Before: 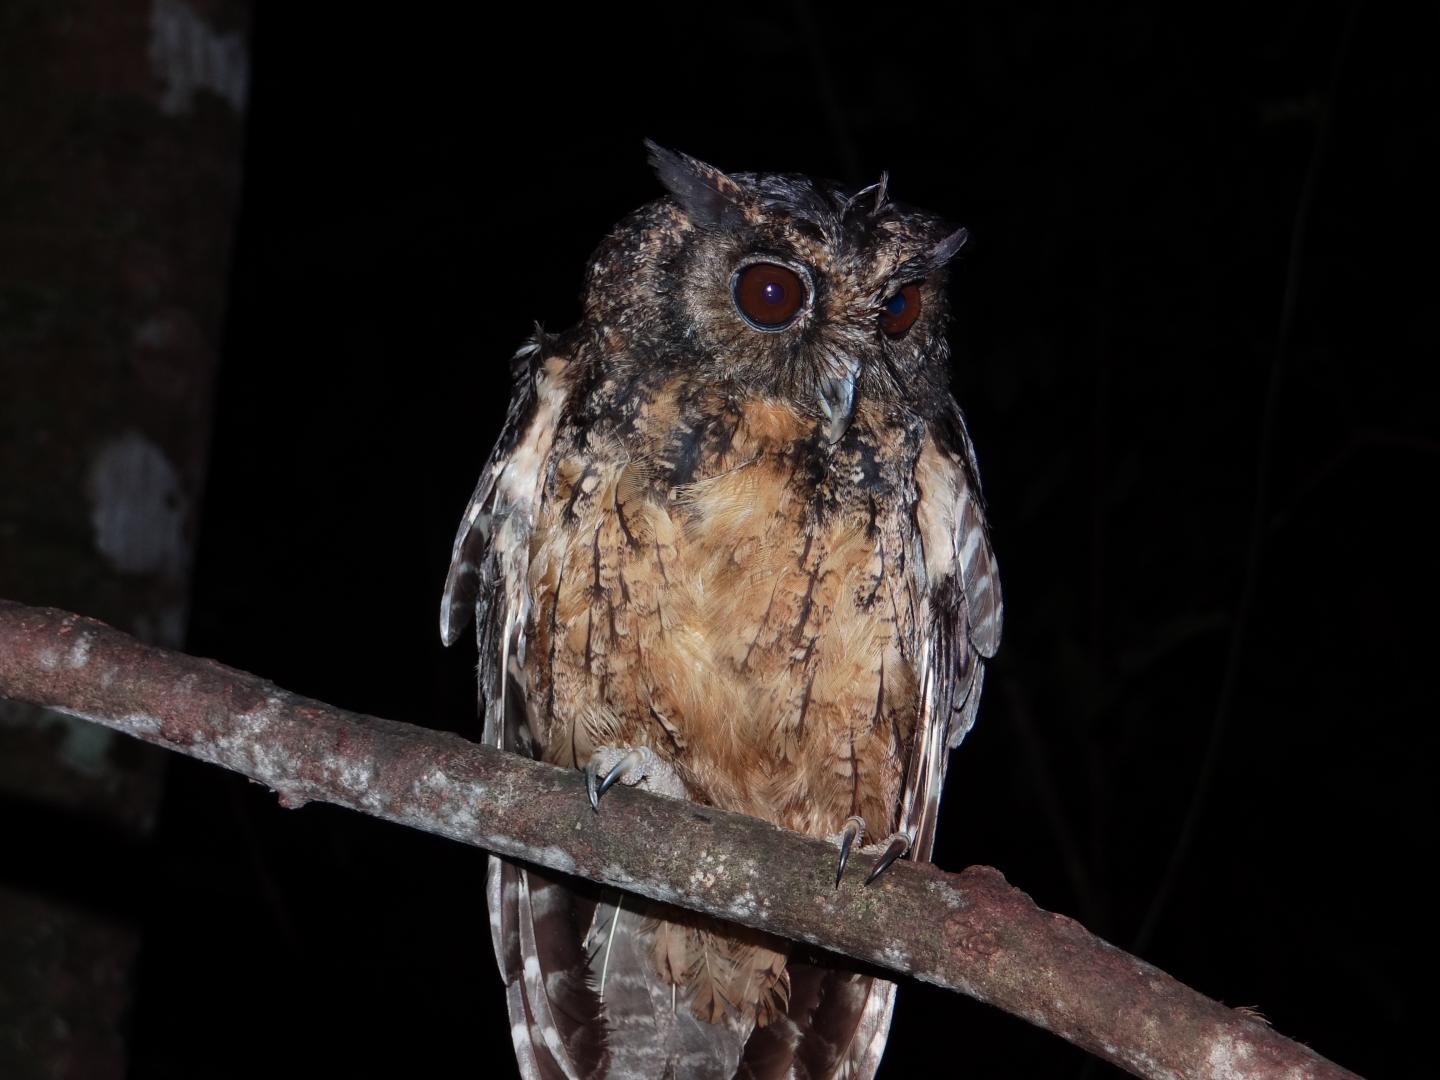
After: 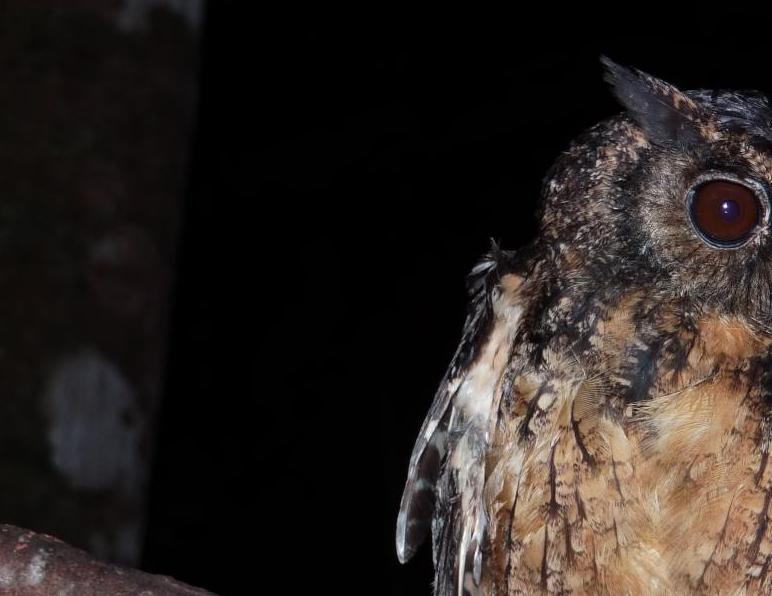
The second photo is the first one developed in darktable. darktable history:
tone equalizer: on, module defaults
crop and rotate: left 3.057%, top 7.688%, right 43.326%, bottom 37.125%
